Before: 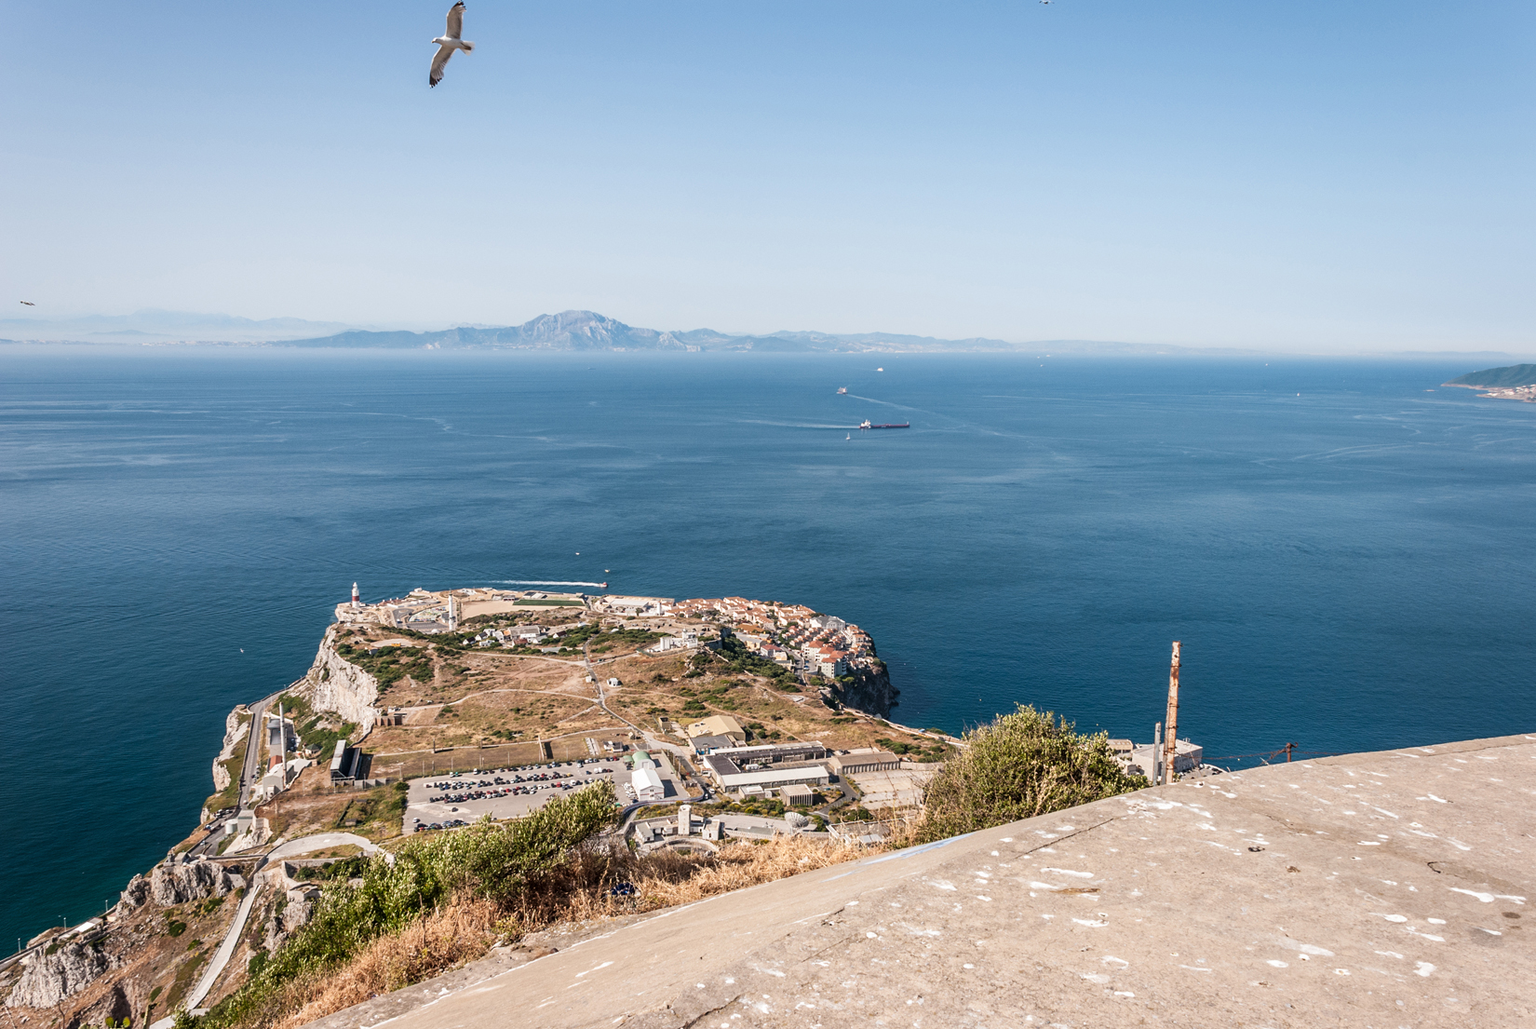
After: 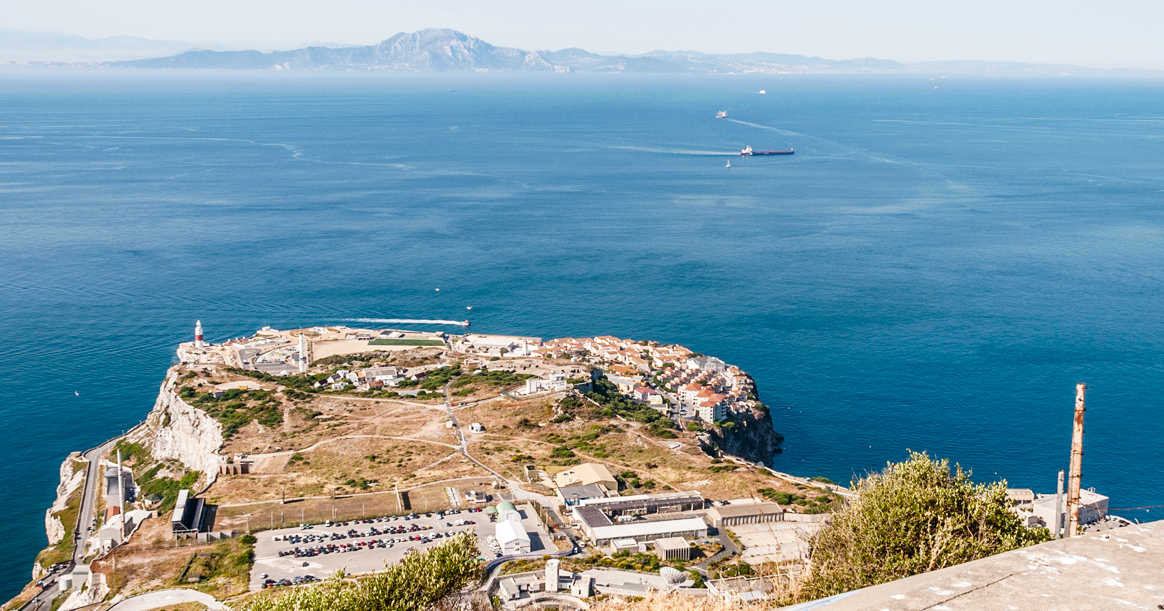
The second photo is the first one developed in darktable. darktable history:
color balance rgb: perceptual saturation grading › global saturation 20%, perceptual saturation grading › highlights -25%, perceptual saturation grading › shadows 25%
tone curve: curves: ch0 [(0, 0) (0.003, 0.019) (0.011, 0.022) (0.025, 0.025) (0.044, 0.04) (0.069, 0.069) (0.1, 0.108) (0.136, 0.152) (0.177, 0.199) (0.224, 0.26) (0.277, 0.321) (0.335, 0.392) (0.399, 0.472) (0.468, 0.547) (0.543, 0.624) (0.623, 0.713) (0.709, 0.786) (0.801, 0.865) (0.898, 0.939) (1, 1)], preserve colors none
crop: left 11.123%, top 27.61%, right 18.3%, bottom 17.034%
tone equalizer: on, module defaults
